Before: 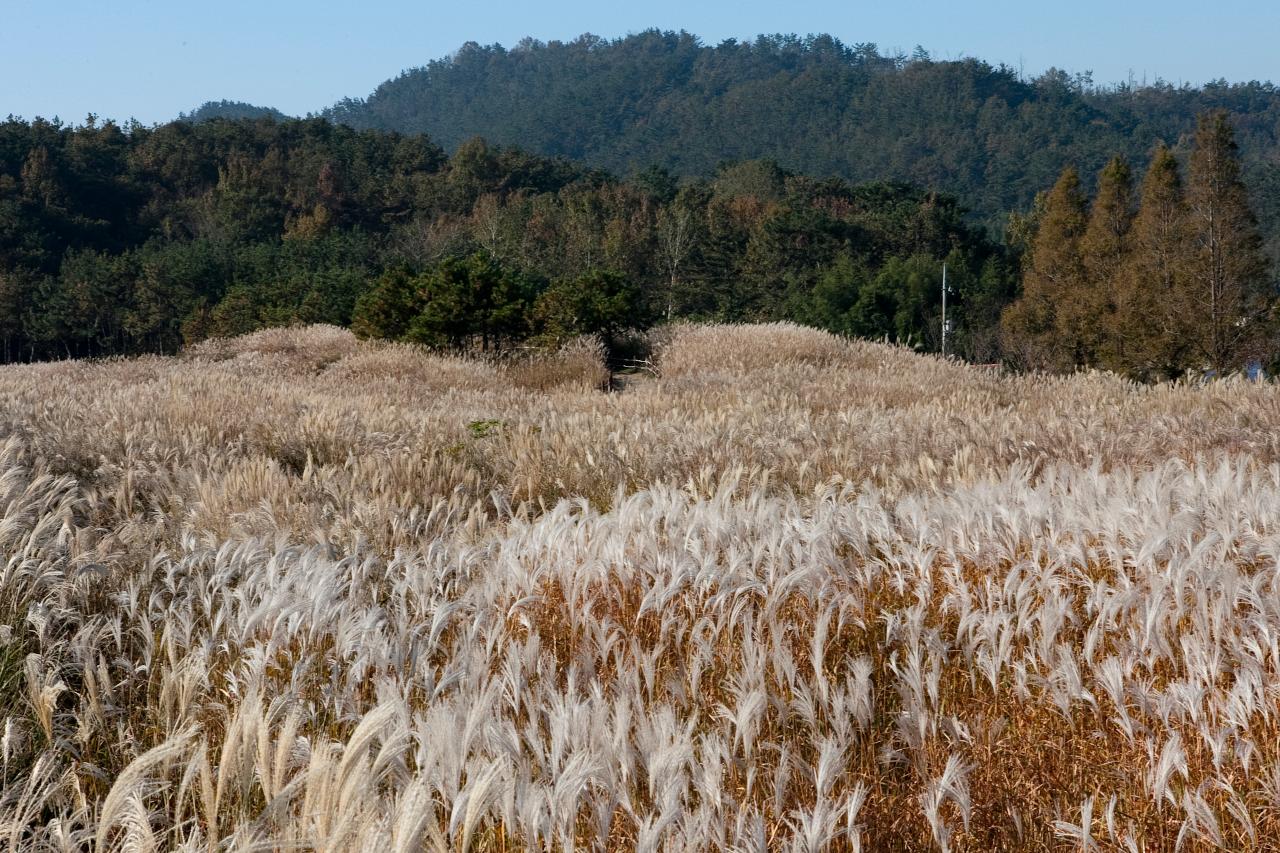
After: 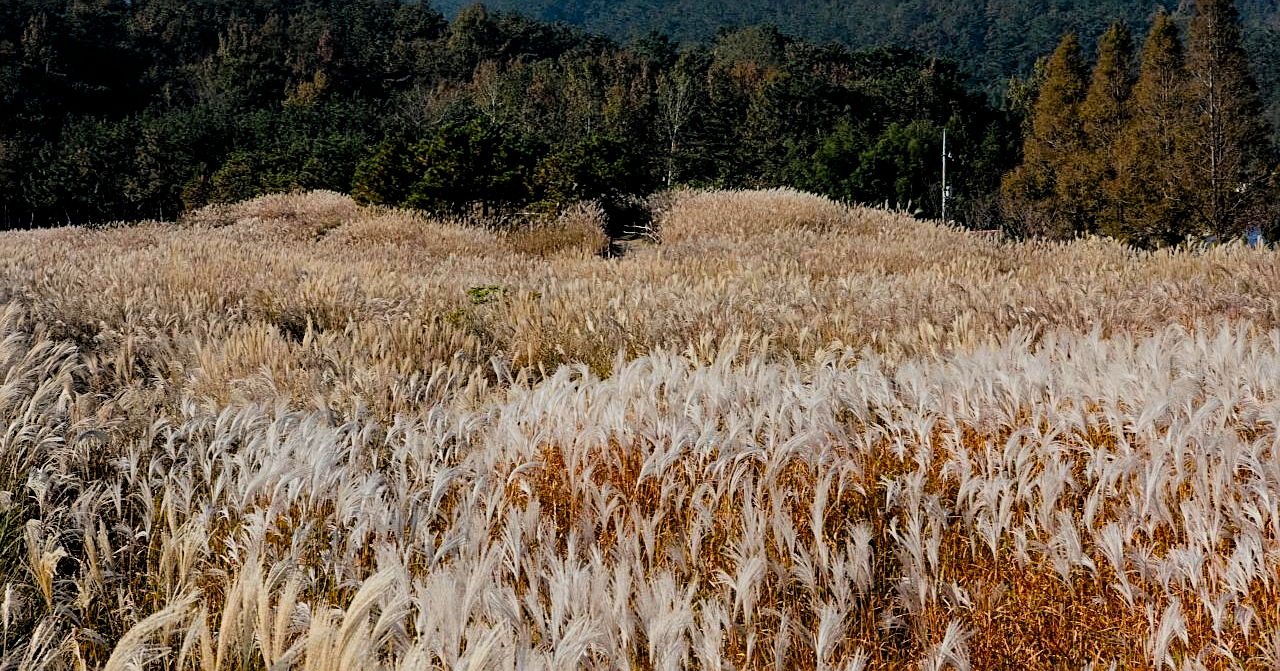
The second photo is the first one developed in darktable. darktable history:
crop and rotate: top 15.774%, bottom 5.506%
sharpen: on, module defaults
contrast brightness saturation: saturation 0.13
filmic rgb: black relative exposure -7.75 EV, white relative exposure 4.4 EV, threshold 3 EV, target black luminance 0%, hardness 3.76, latitude 50.51%, contrast 1.074, highlights saturation mix 10%, shadows ↔ highlights balance -0.22%, color science v4 (2020), enable highlight reconstruction true
